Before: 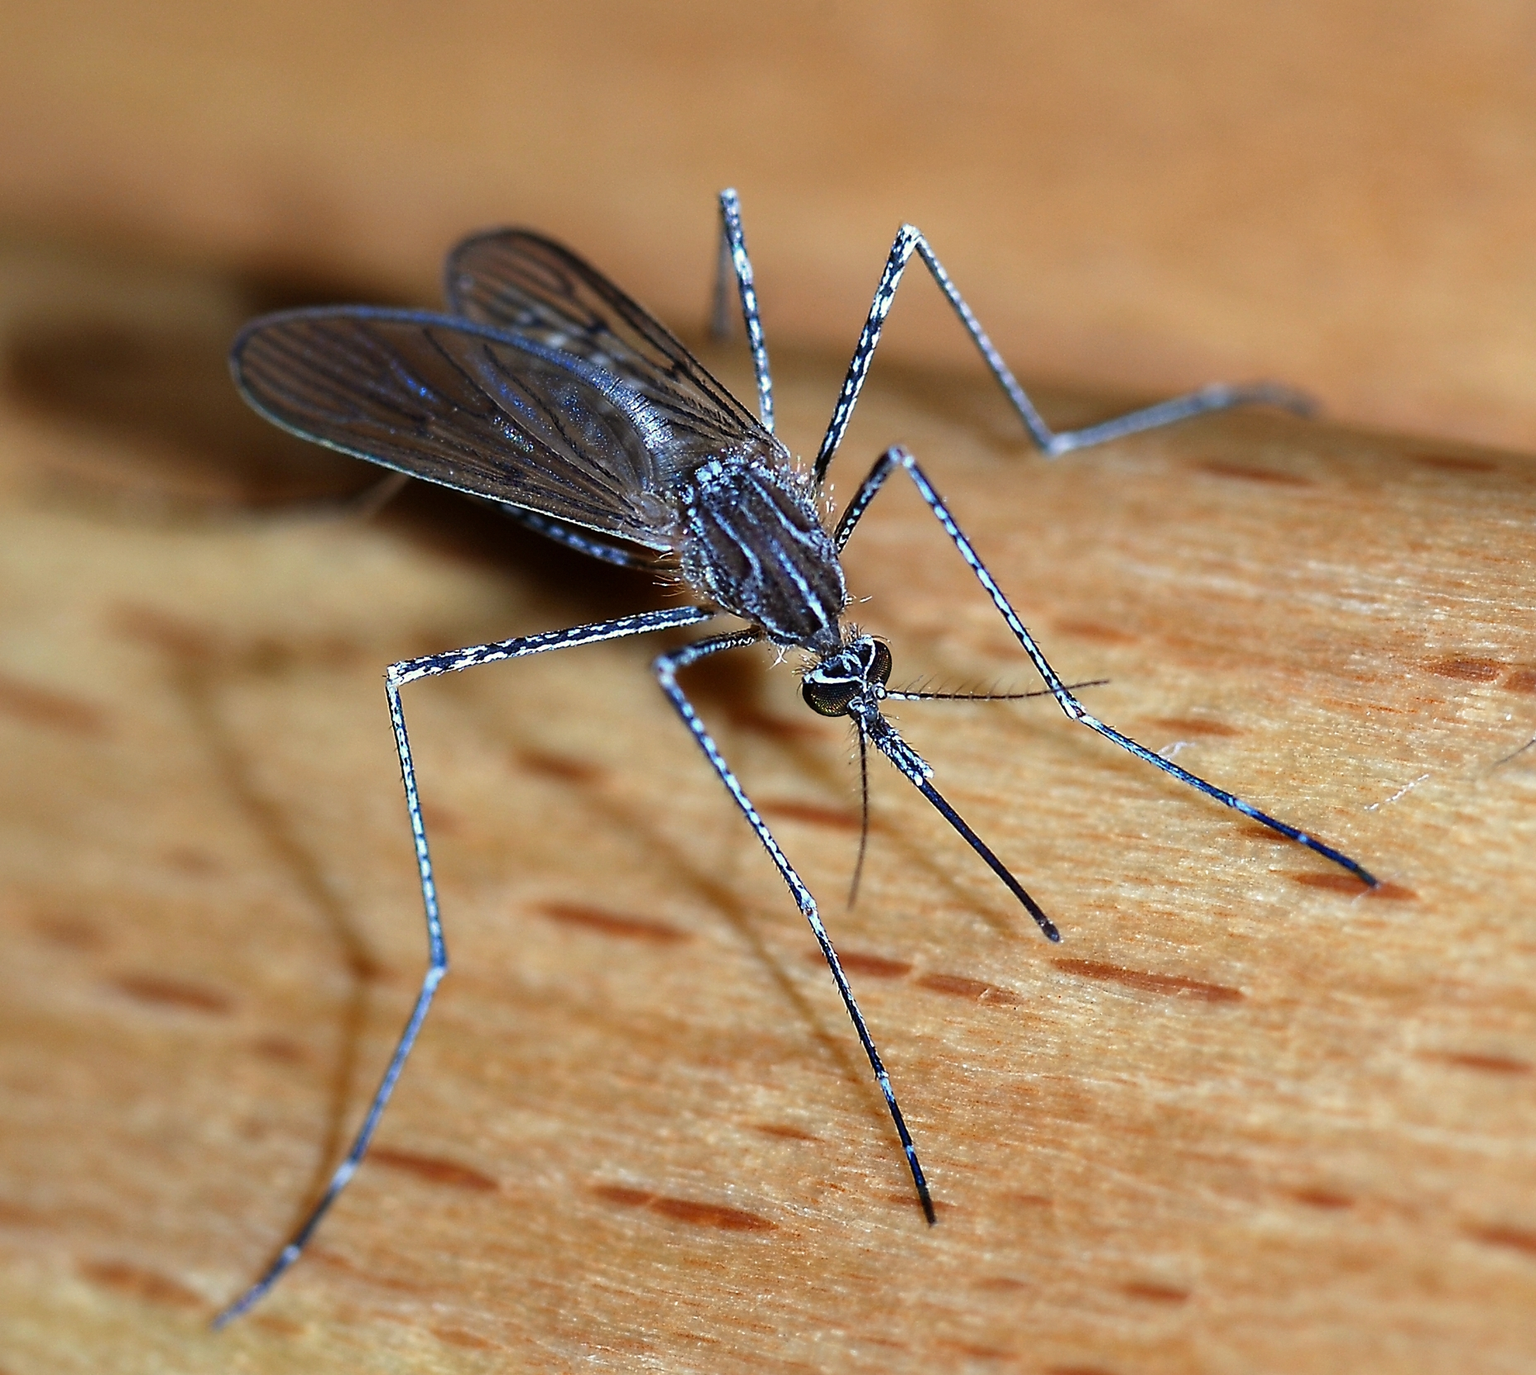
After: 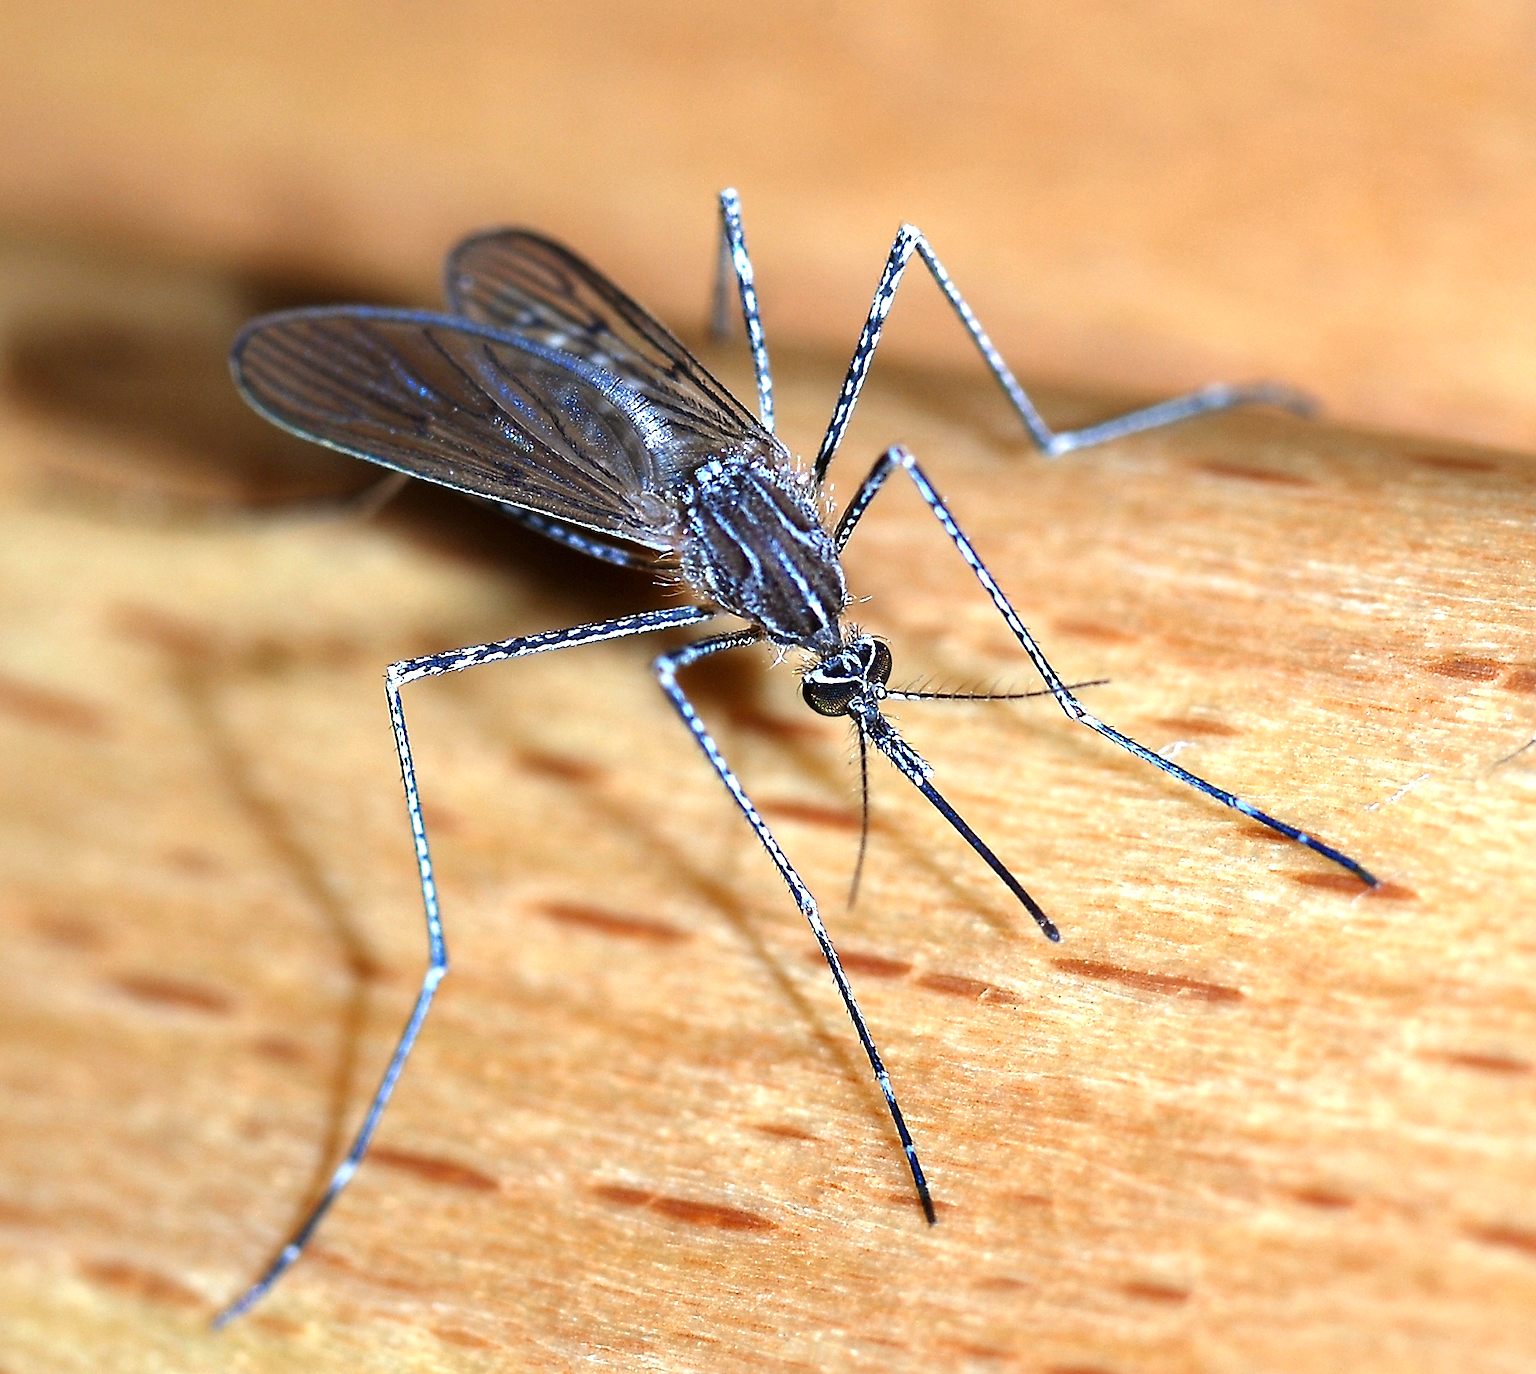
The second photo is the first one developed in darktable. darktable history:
exposure: exposure 0.813 EV, compensate highlight preservation false
